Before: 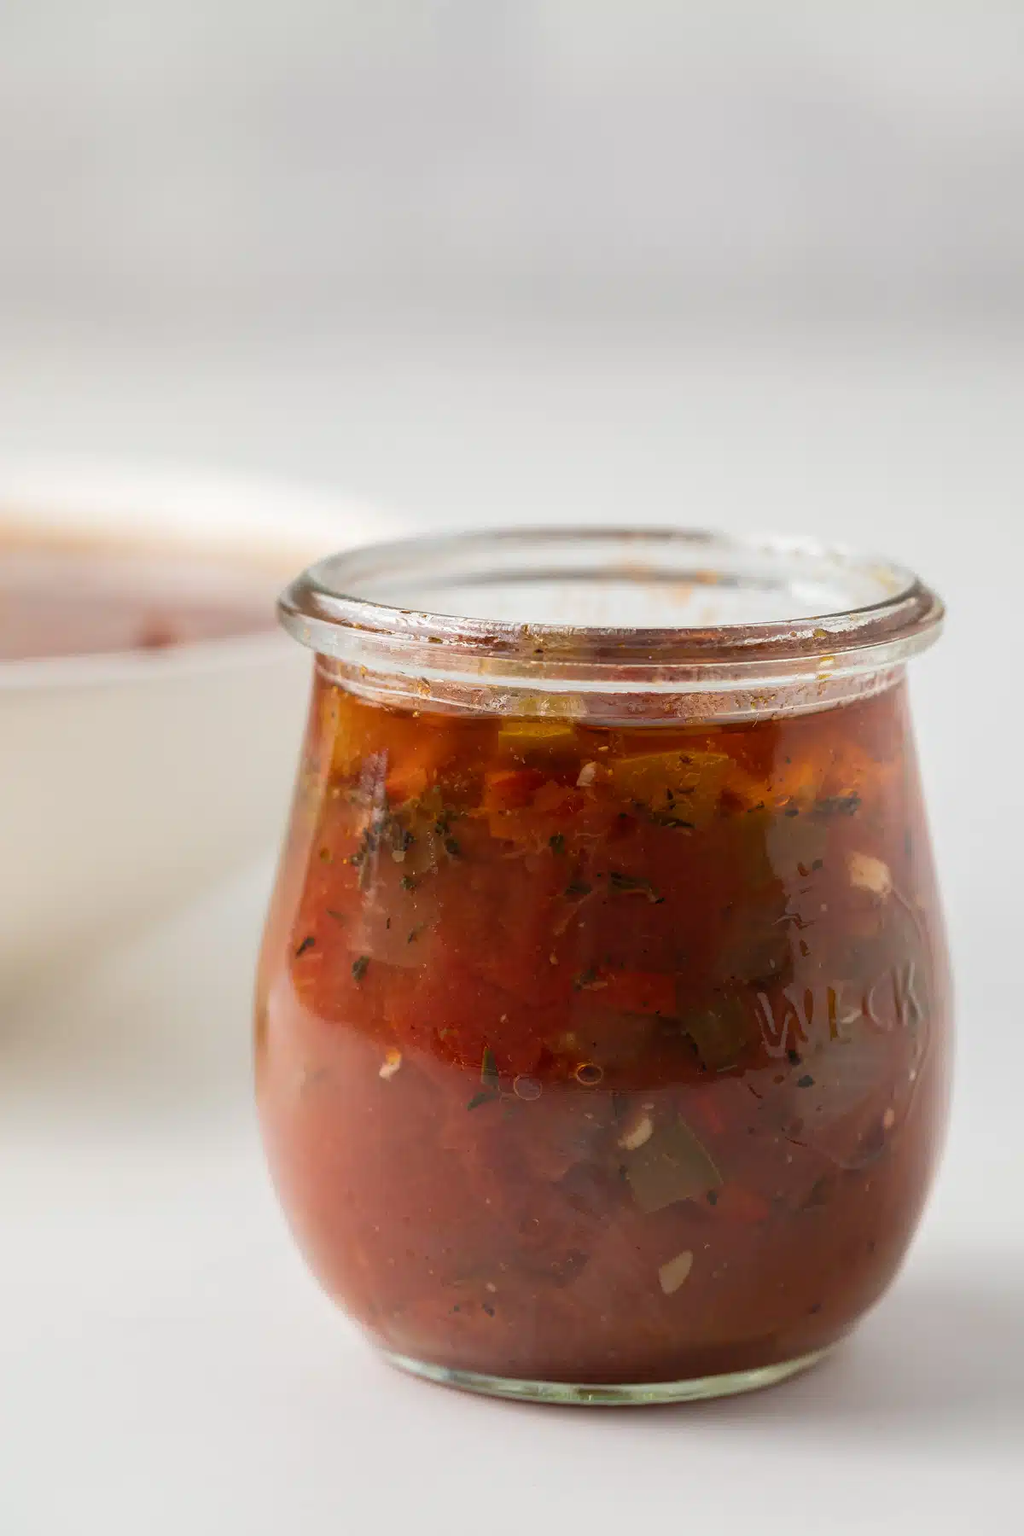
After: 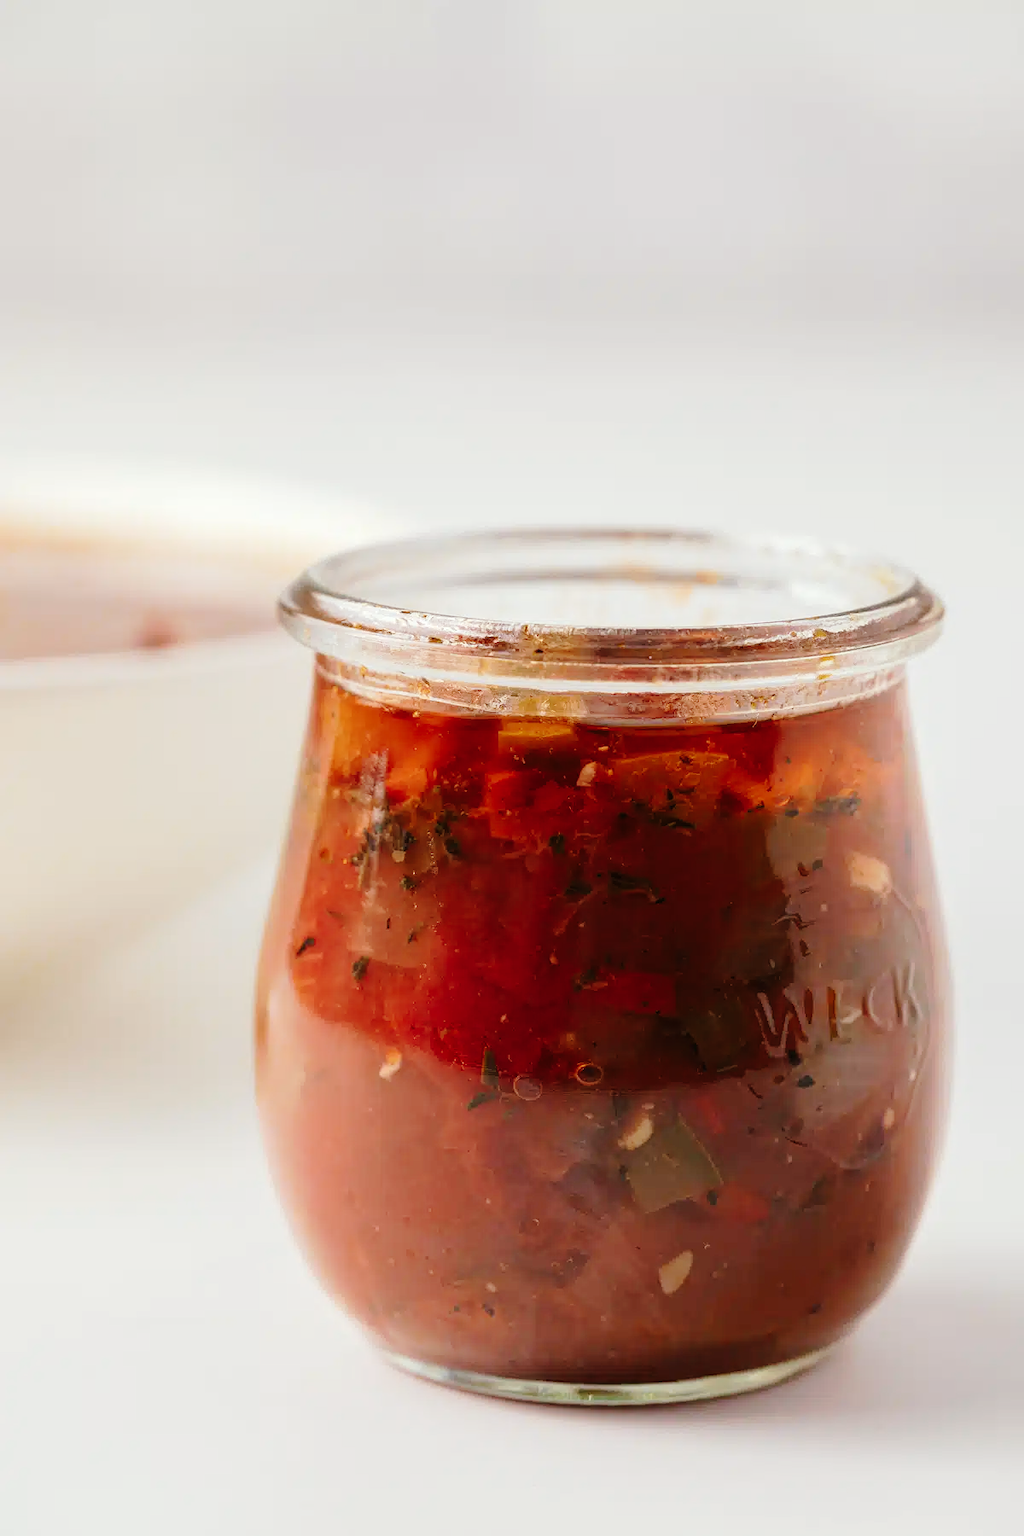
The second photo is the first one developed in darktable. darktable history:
tone curve: curves: ch0 [(0, 0) (0.003, 0.002) (0.011, 0.007) (0.025, 0.014) (0.044, 0.023) (0.069, 0.033) (0.1, 0.052) (0.136, 0.081) (0.177, 0.134) (0.224, 0.205) (0.277, 0.296) (0.335, 0.401) (0.399, 0.501) (0.468, 0.589) (0.543, 0.658) (0.623, 0.738) (0.709, 0.804) (0.801, 0.871) (0.898, 0.93) (1, 1)], preserve colors none
color look up table: target L [98.41, 89.6, 89.59, 89.33, 63, 60.17, 60.72, 53.64, 54.95, 38.94, 34.7, 22, 200.61, 76.95, 66.38, 61.55, 51.71, 47, 48.83, 45.76, 30.95, 29.23, 13.13, 88.21, 66.3, 65.11, 63.77, 59.83, 51.11, 52.64, 45.91, 37.35, 45.72, 42.46, 34.28, 37.02, 28.5, 22.08, 20.28, 18.14, 3.869, 0.968, 85.01, 79.44, 63.14, 53.11, 49.38, 39.95, 32.57], target a [-9.289, -11.2, -35.62, -36.49, 5.714, 2.084, -47.64, -54.31, -26.02, -13.12, -25.26, -18.35, 0, 6.783, 32.85, 34.7, 61.02, 69.66, 29.66, 32.13, 38.3, 3.836, 19.45, 24.25, 42.02, 37.37, 67.95, 77.84, 60.04, 90.26, 21.7, 18.05, 71.96, 57.9, 26.55, 55.22, 35.67, 23.22, 34.68, 18.26, 17.48, 2.665, -19.5, -42.34, -12.27, -19.47, 2.464, -19.03, -3.889], target b [32.37, 88.59, 23.53, 72.16, 43.01, 56.31, 18.72, 43.08, -1.593, 30.94, 25.86, 21.12, 0, 4.057, 56.29, 25.78, 19.88, 34.32, 6.108, 41.21, 15.97, 10.17, 19.38, -17.8, -45.73, -5.445, -52.07, -48.34, -3.478, -64.91, -15.6, -42.87, -26.86, -32.52, -69.04, -45.7, -12.97, -6.252, -60.46, -35.49, -25.33, -4.587, -9.605, -10.7, -41.66, -17.56, -30.18, -8.903, -25.66], num patches 49
